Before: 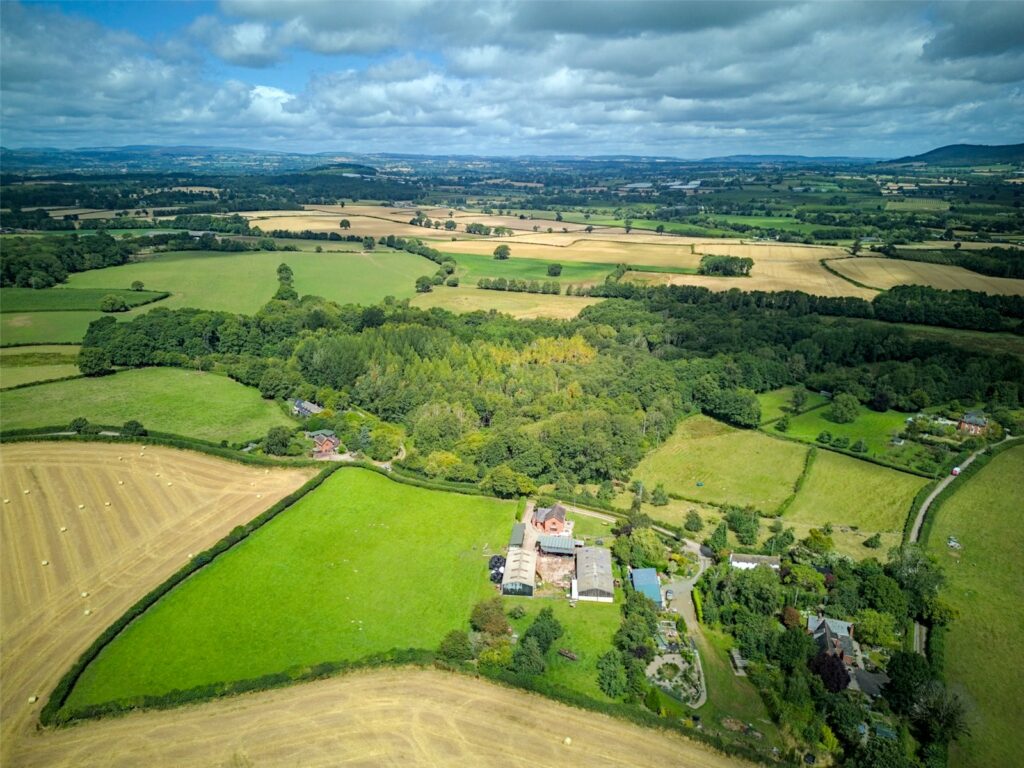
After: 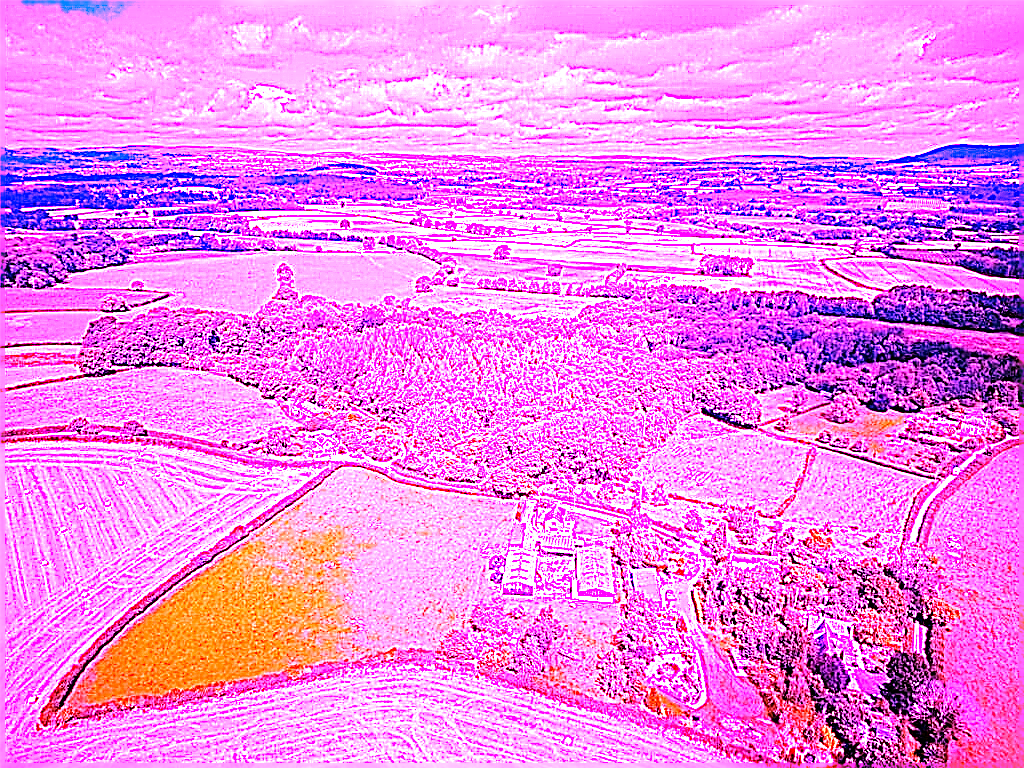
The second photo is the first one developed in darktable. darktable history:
white balance: red 8, blue 8
sharpen: radius 1.685, amount 1.294
